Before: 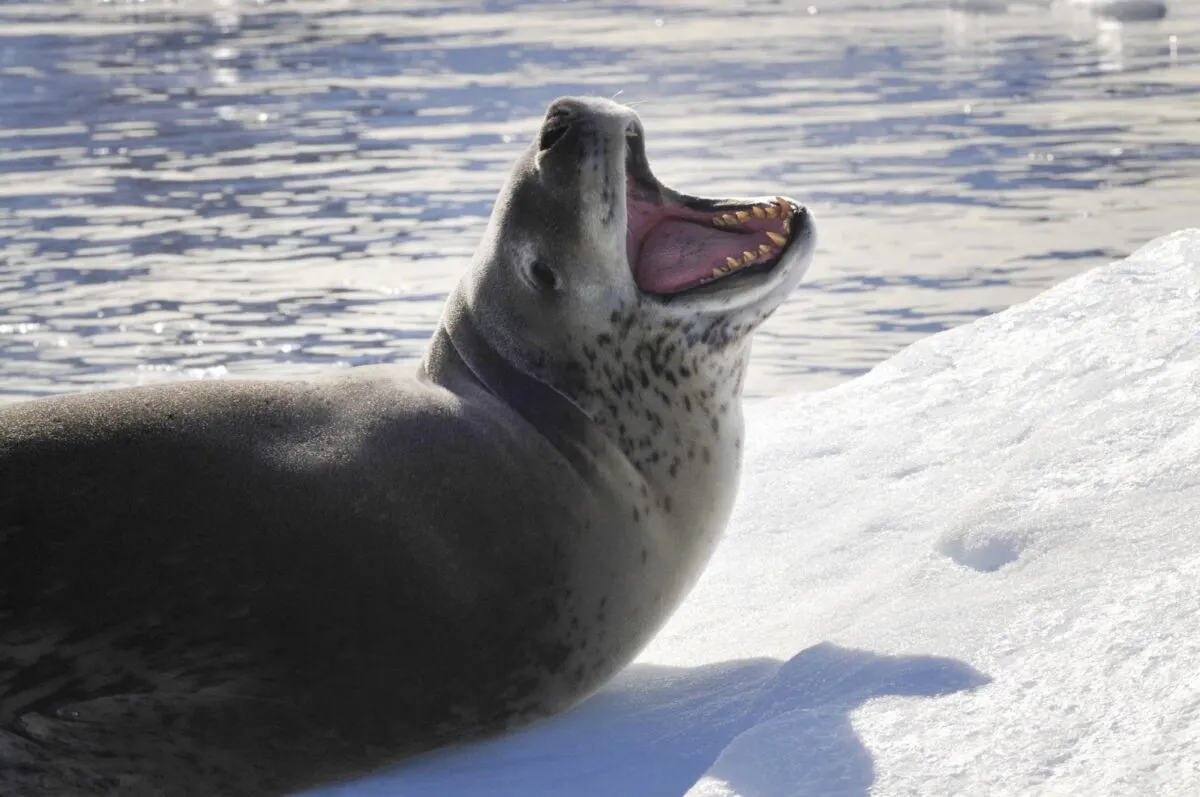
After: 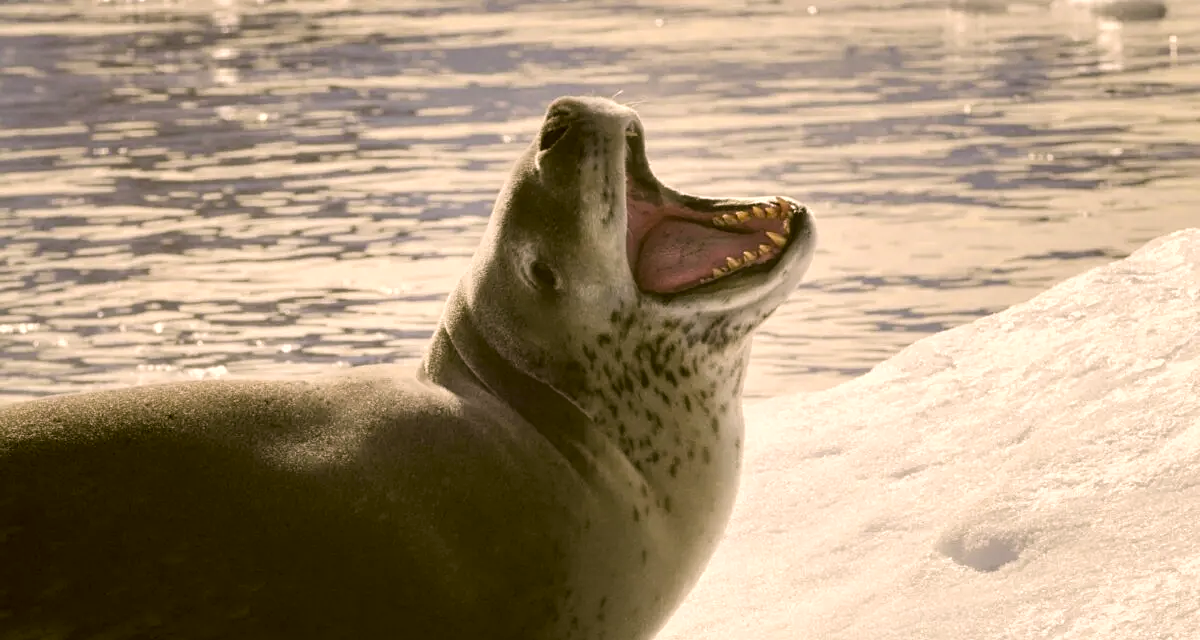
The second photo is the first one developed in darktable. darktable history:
color correction: highlights a* 8.58, highlights b* 15.12, shadows a* -0.45, shadows b* 27.14
sharpen: amount 0.207
crop: bottom 19.629%
exposure: compensate highlight preservation false
local contrast: highlights 101%, shadows 97%, detail 120%, midtone range 0.2
